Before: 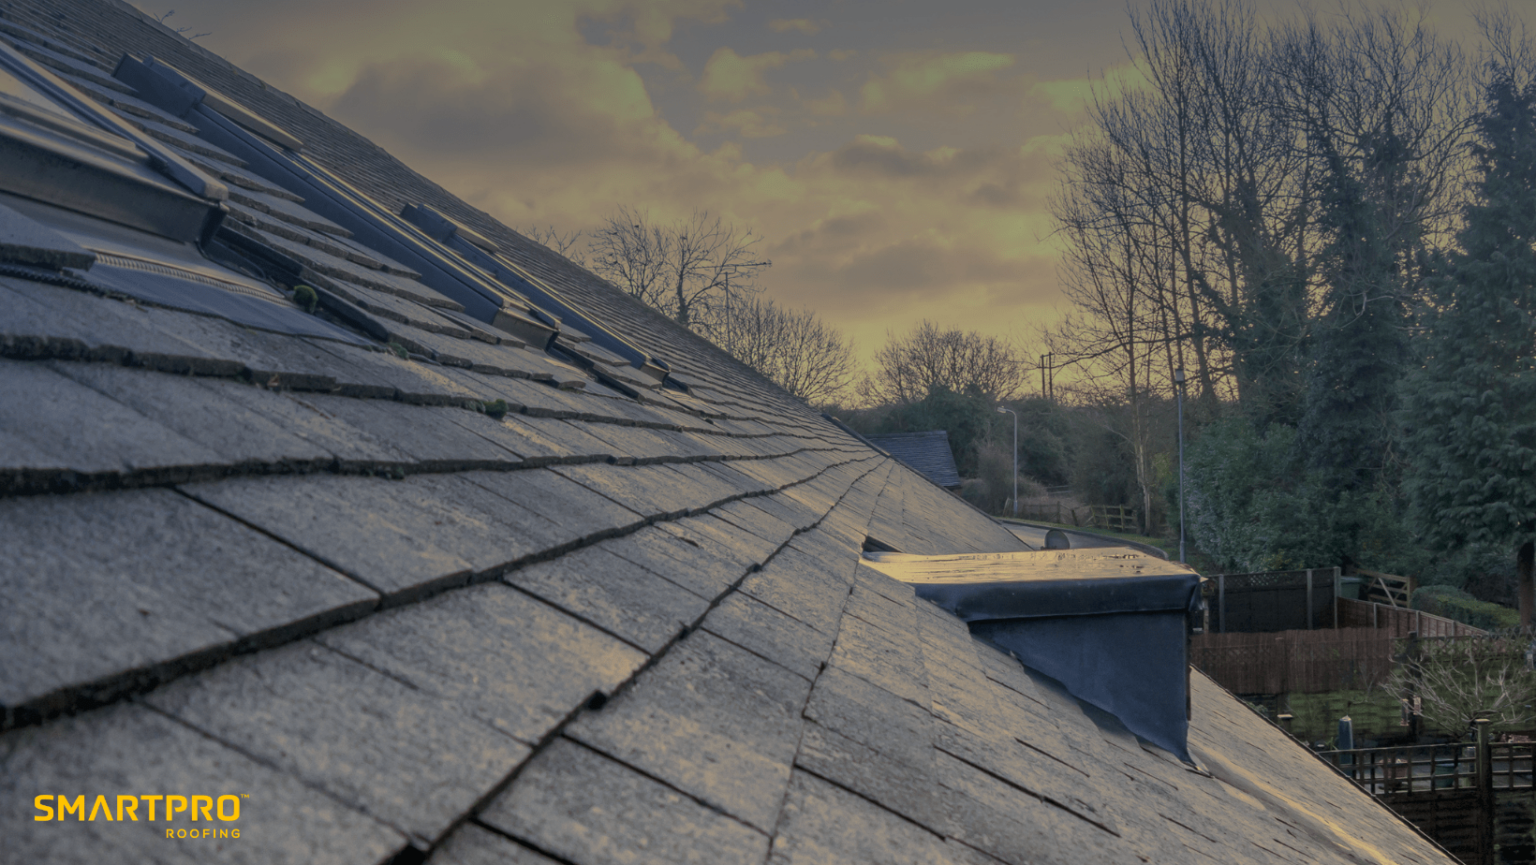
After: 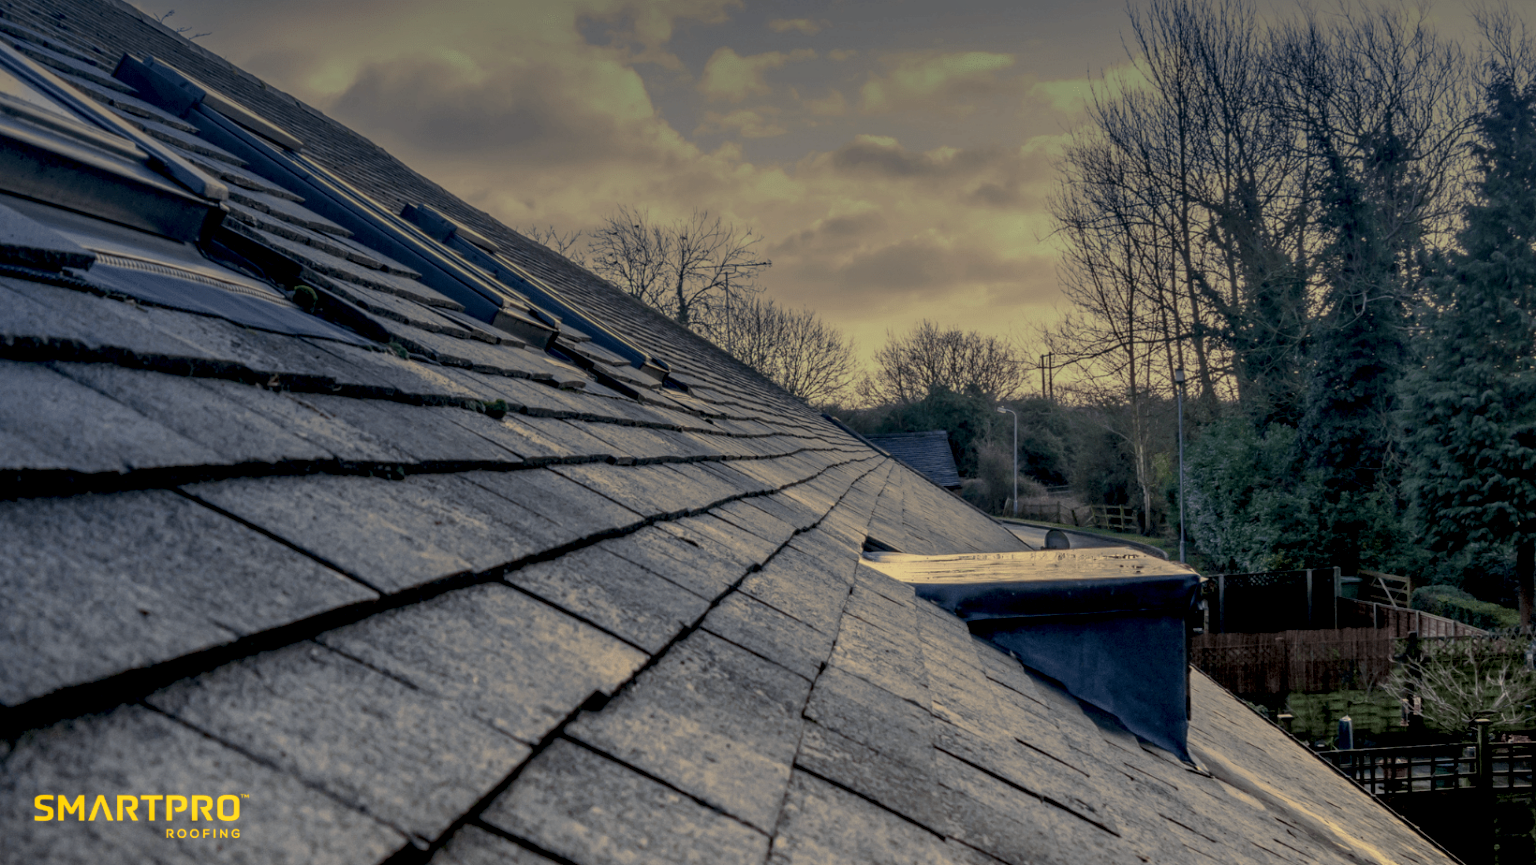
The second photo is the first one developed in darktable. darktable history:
exposure: black level correction 0.016, exposure -0.009 EV, compensate highlight preservation false
local contrast: detail 144%
